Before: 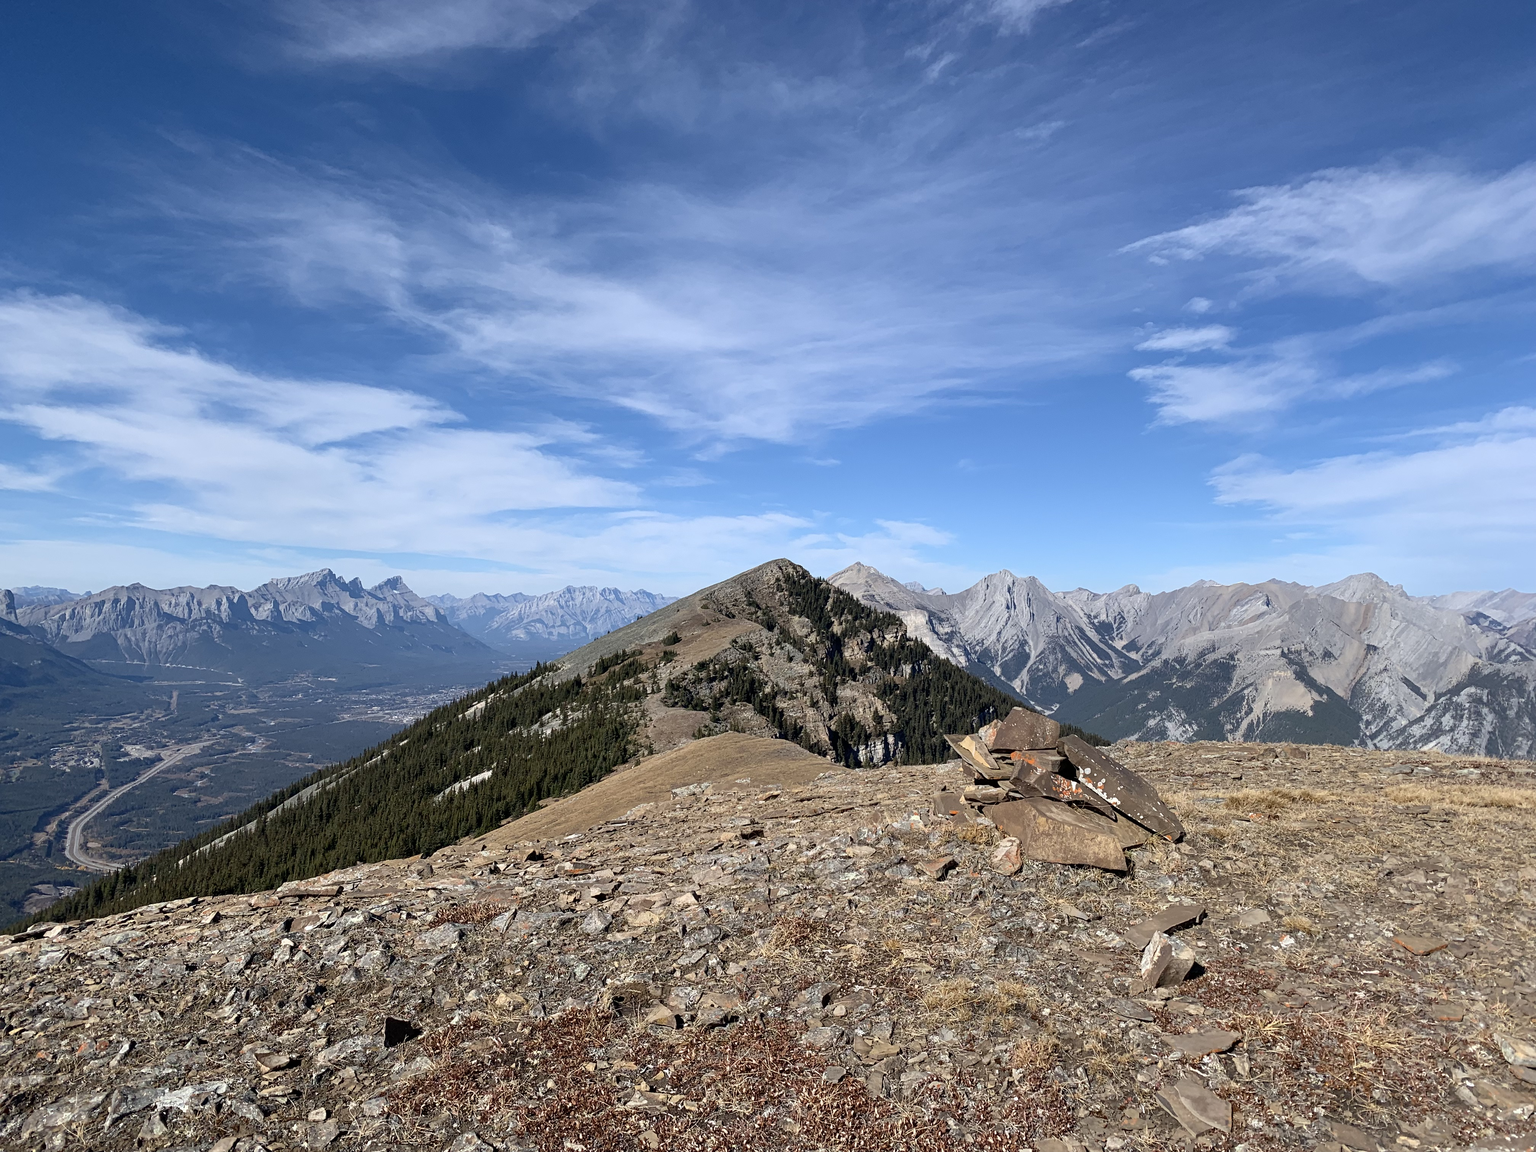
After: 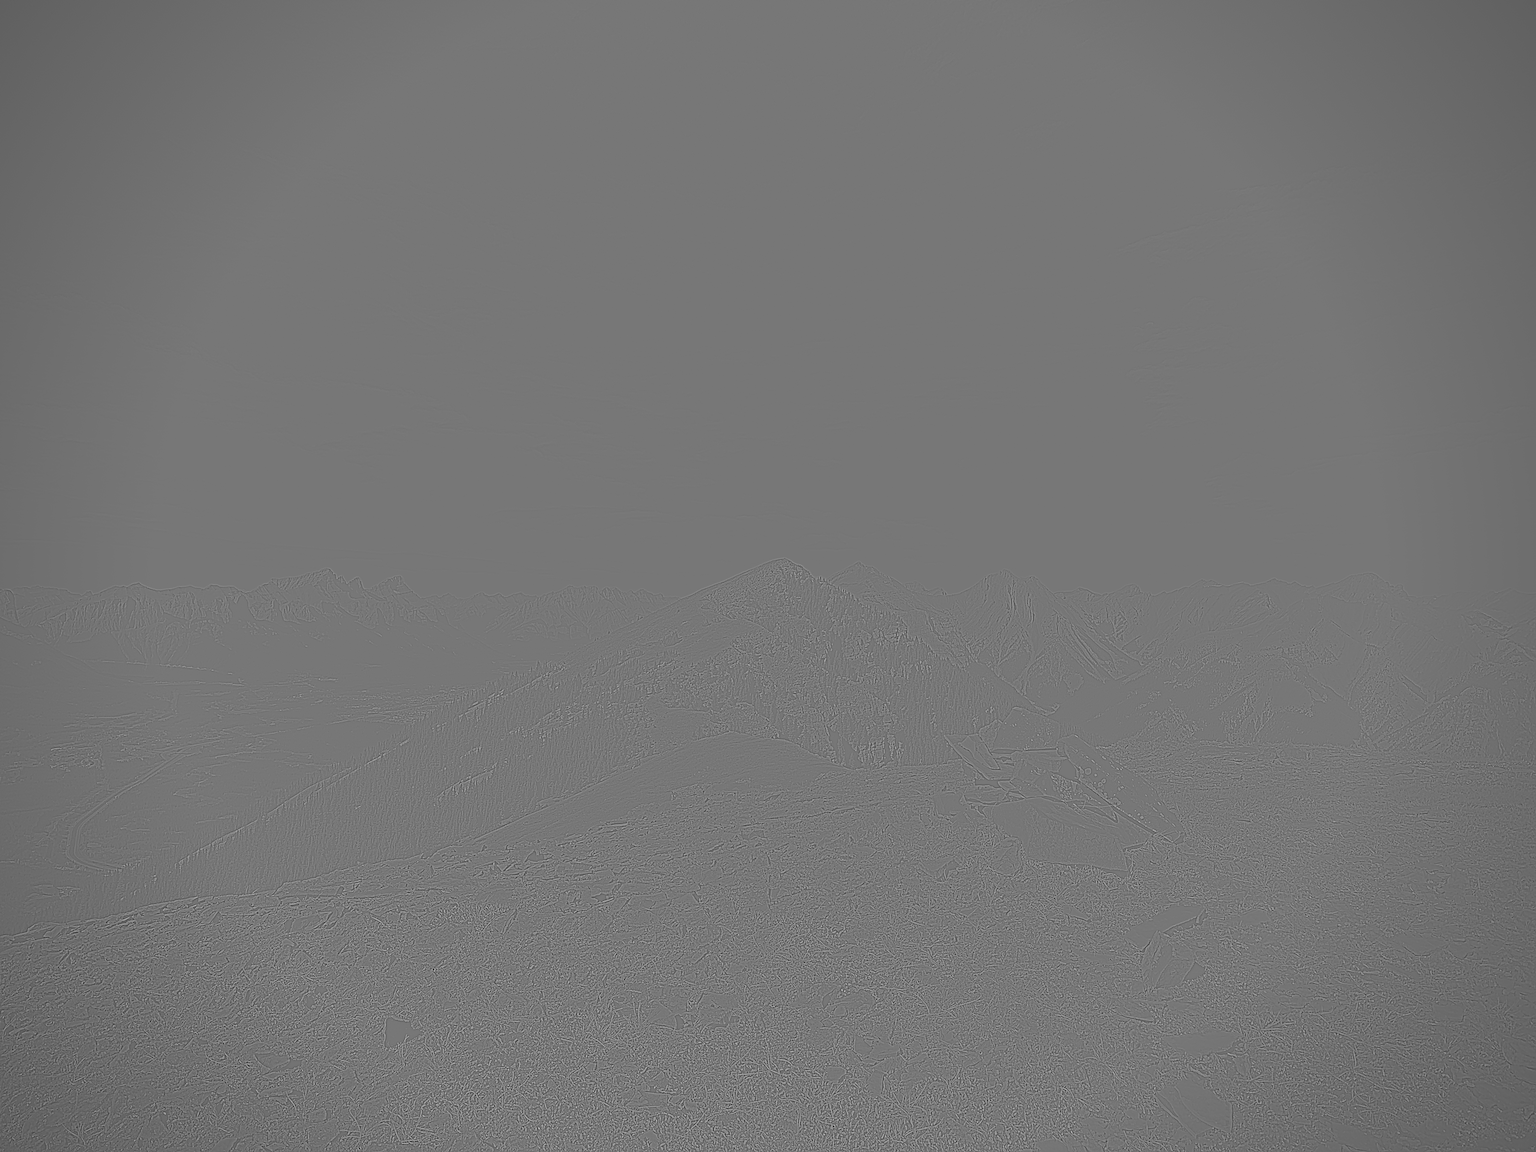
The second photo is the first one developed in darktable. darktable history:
shadows and highlights: radius 125.46, shadows 30.51, highlights -30.51, low approximation 0.01, soften with gaussian
highpass: sharpness 9.84%, contrast boost 9.94%
vignetting: fall-off radius 60.92%
sharpen: on, module defaults
